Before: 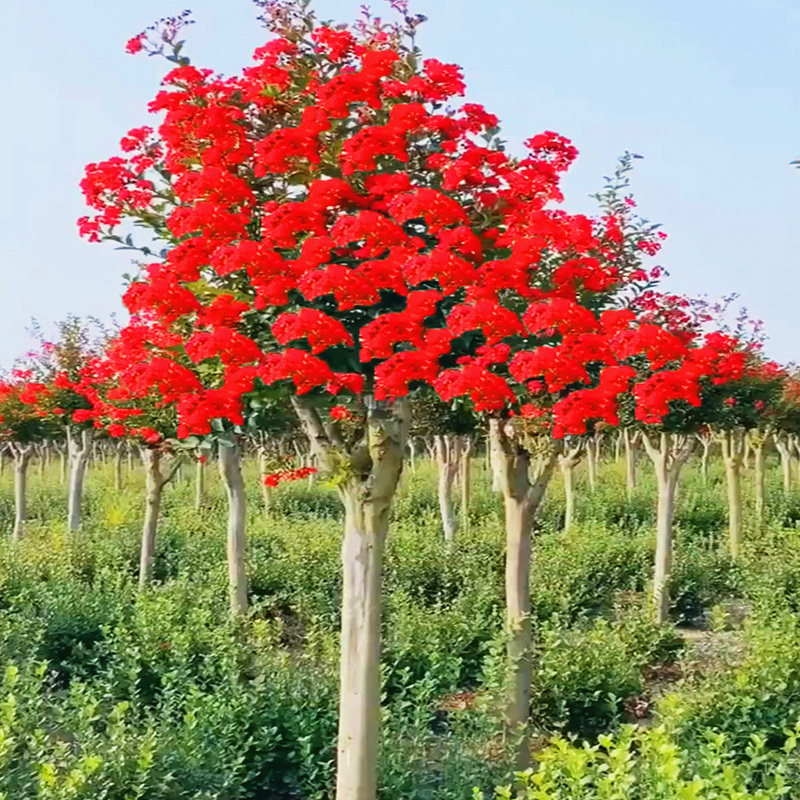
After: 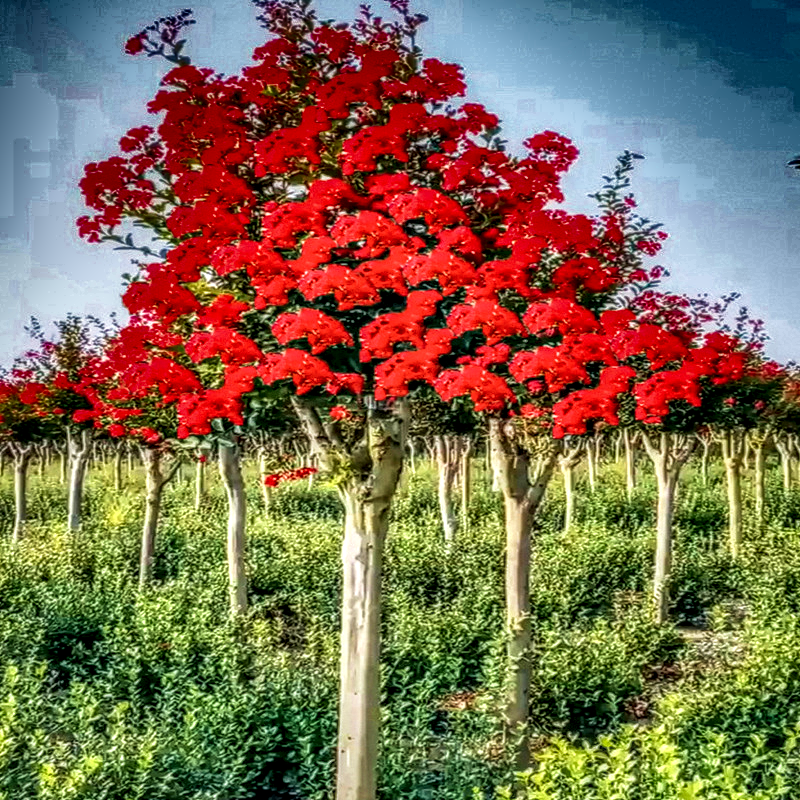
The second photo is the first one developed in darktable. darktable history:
local contrast: highlights 2%, shadows 1%, detail 299%, midtone range 0.3
shadows and highlights: radius 124.59, shadows 98.48, white point adjustment -3.12, highlights -98.19, highlights color adjustment 53.41%, soften with gaussian
velvia: on, module defaults
